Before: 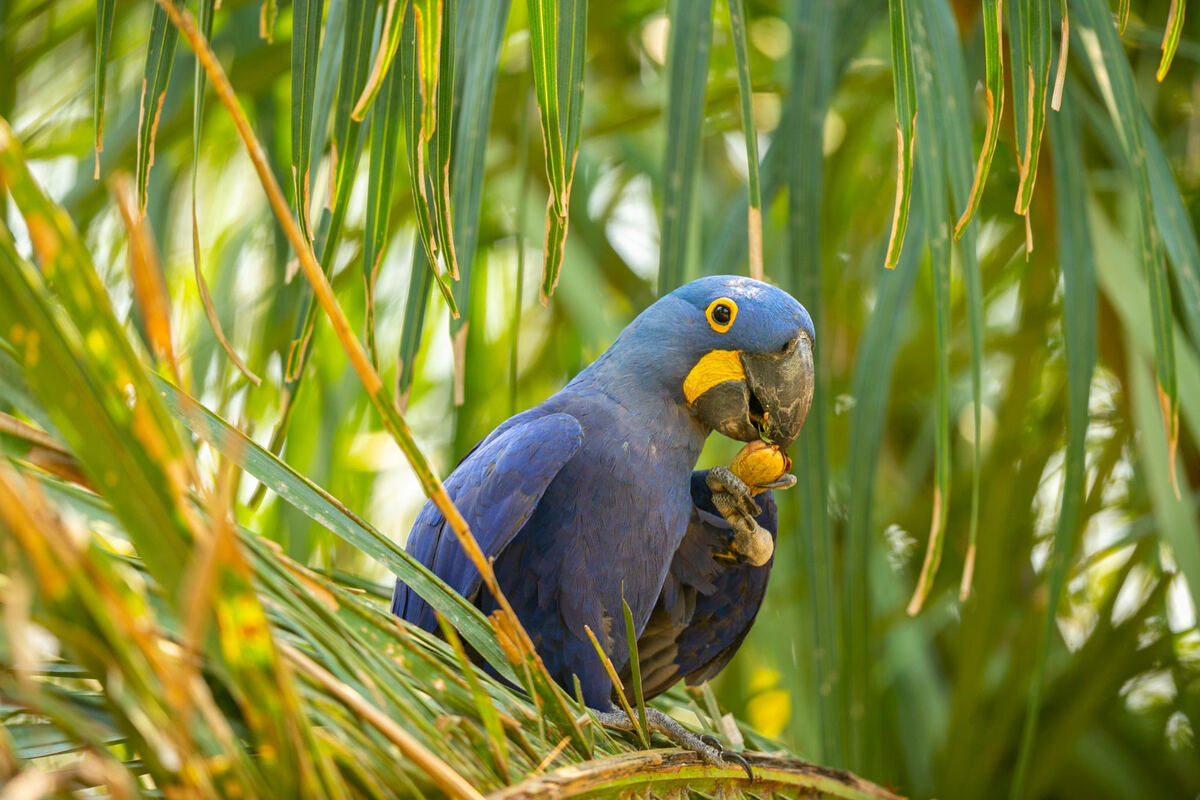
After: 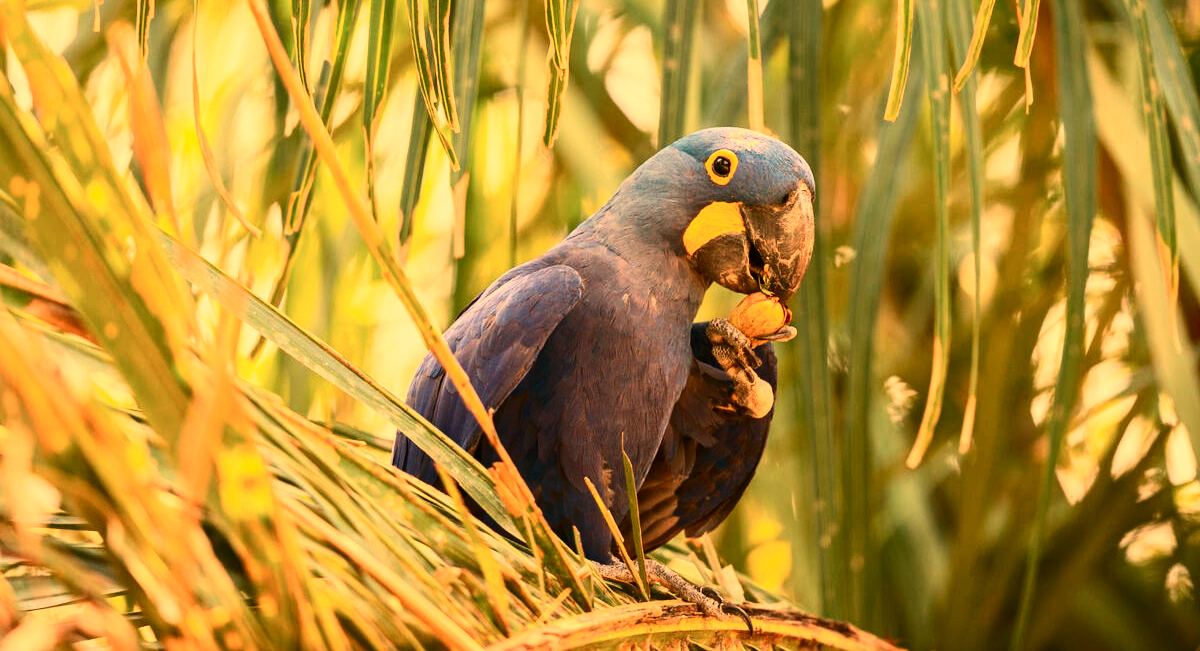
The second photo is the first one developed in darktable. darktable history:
contrast brightness saturation: contrast 0.28
white balance: red 1.467, blue 0.684
crop and rotate: top 18.507%
